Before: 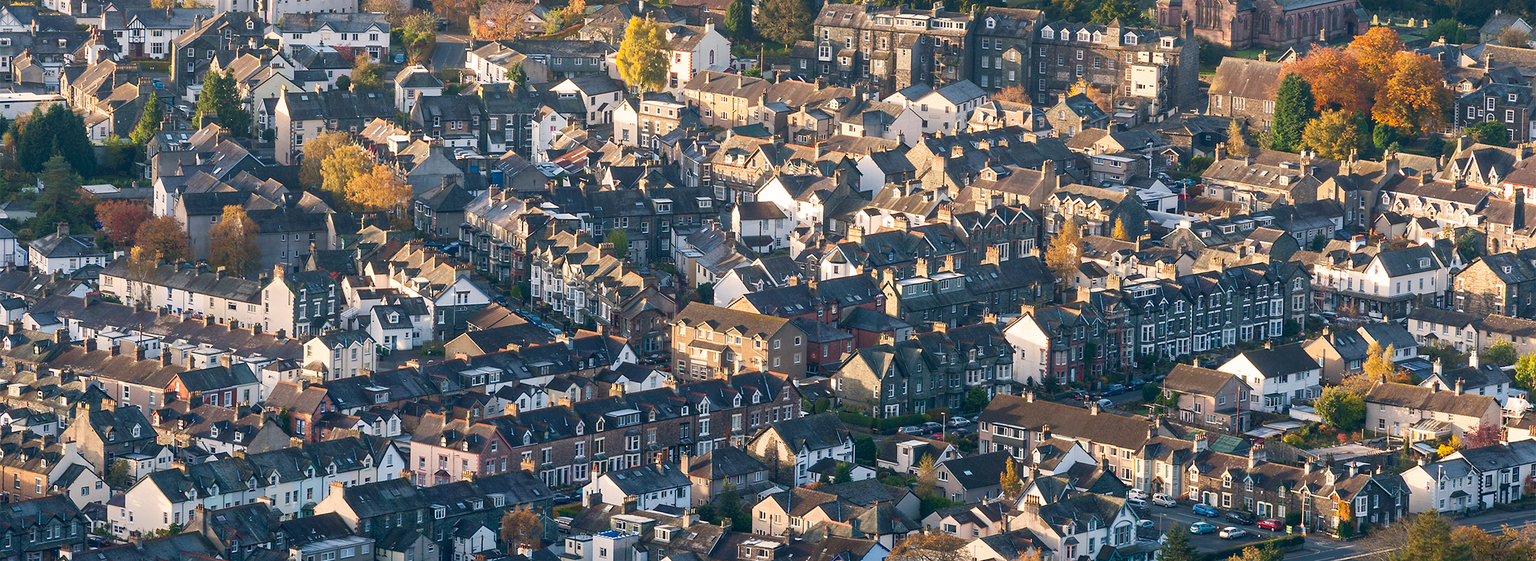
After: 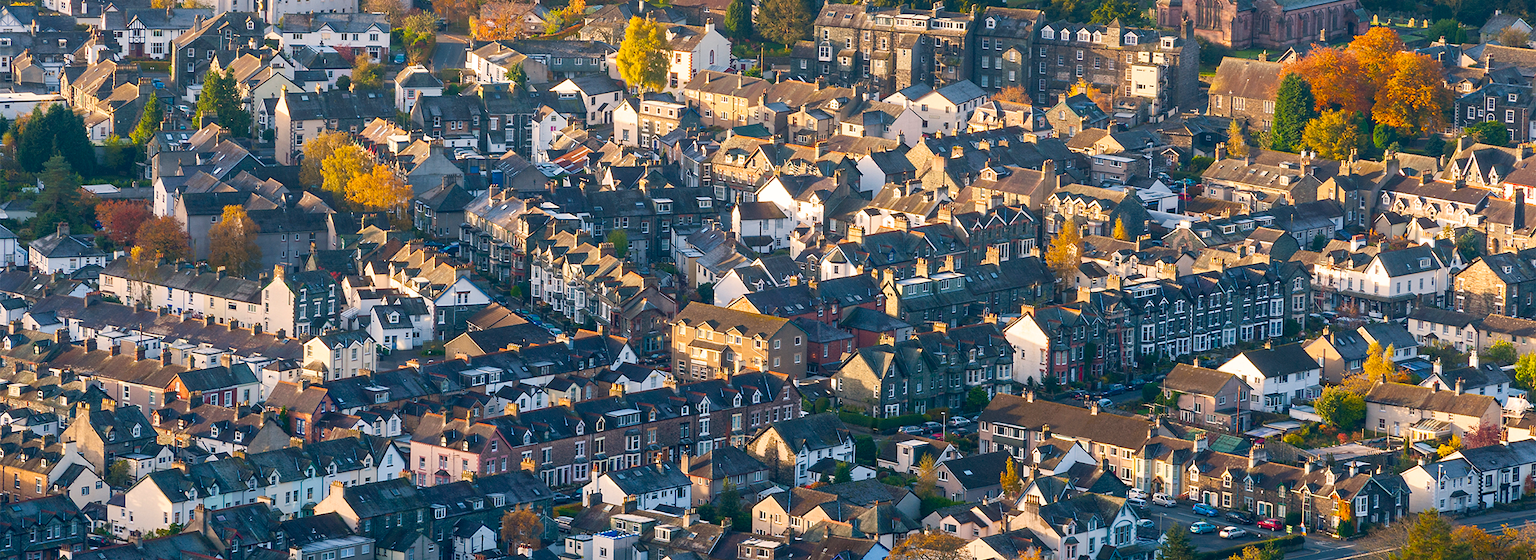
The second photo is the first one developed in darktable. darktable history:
color balance rgb: perceptual saturation grading › global saturation 25.877%, global vibrance 20%
